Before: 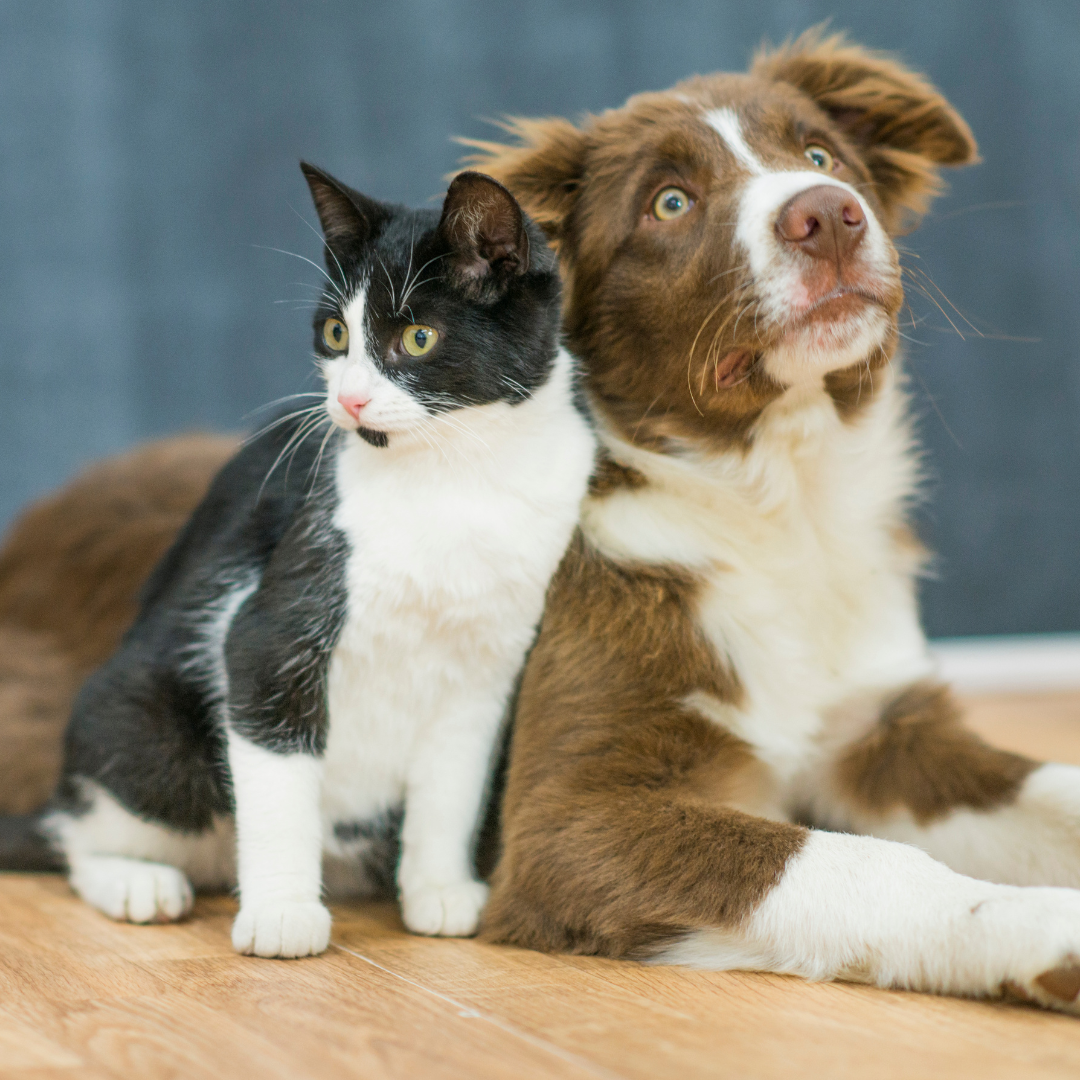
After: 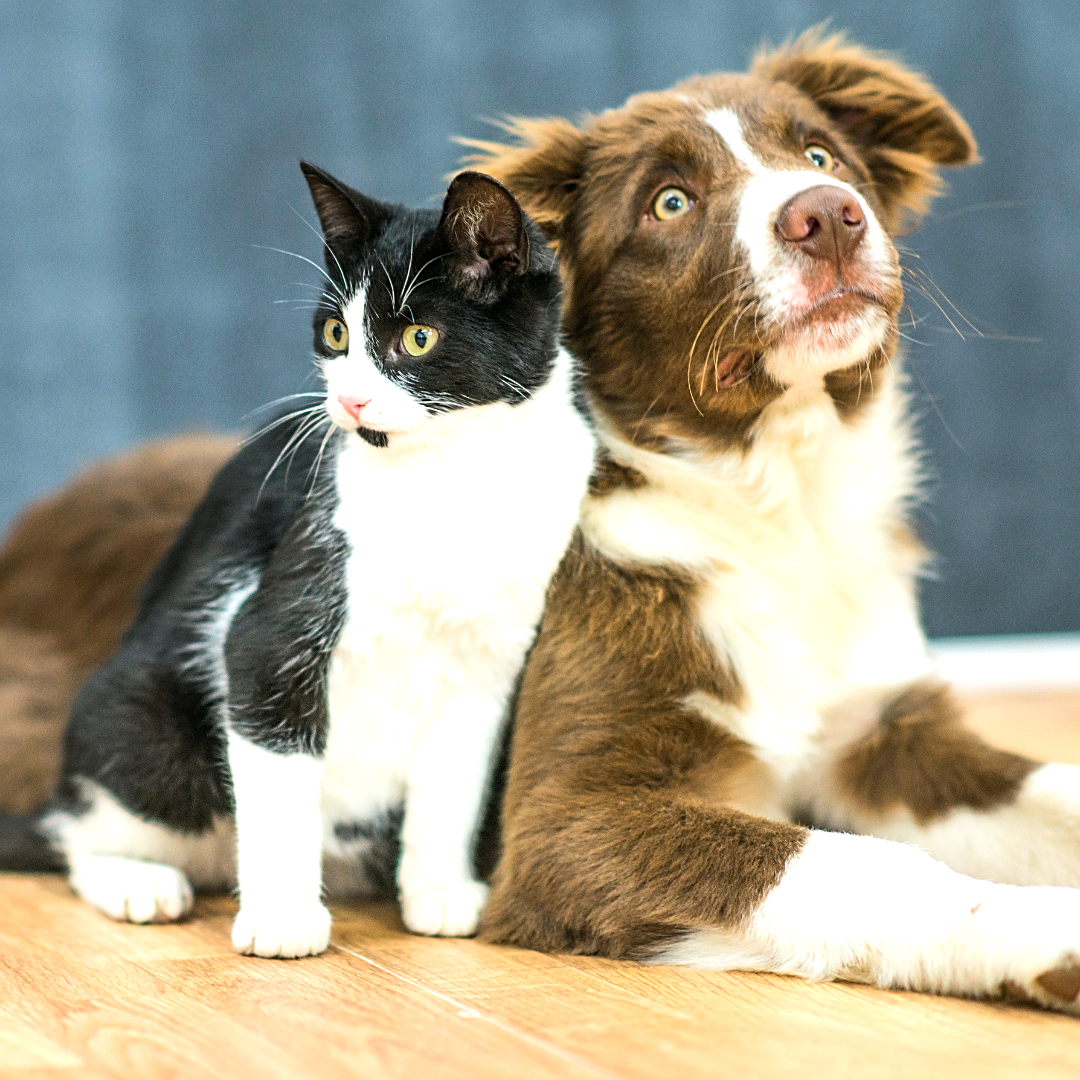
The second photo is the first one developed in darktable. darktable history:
sharpen: on, module defaults
tone equalizer: -8 EV -0.75 EV, -7 EV -0.7 EV, -6 EV -0.6 EV, -5 EV -0.4 EV, -3 EV 0.4 EV, -2 EV 0.6 EV, -1 EV 0.7 EV, +0 EV 0.75 EV, edges refinement/feathering 500, mask exposure compensation -1.57 EV, preserve details no
contrast brightness saturation: contrast 0.03, brightness 0.06, saturation 0.13
exposure: black level correction 0.001, compensate highlight preservation false
